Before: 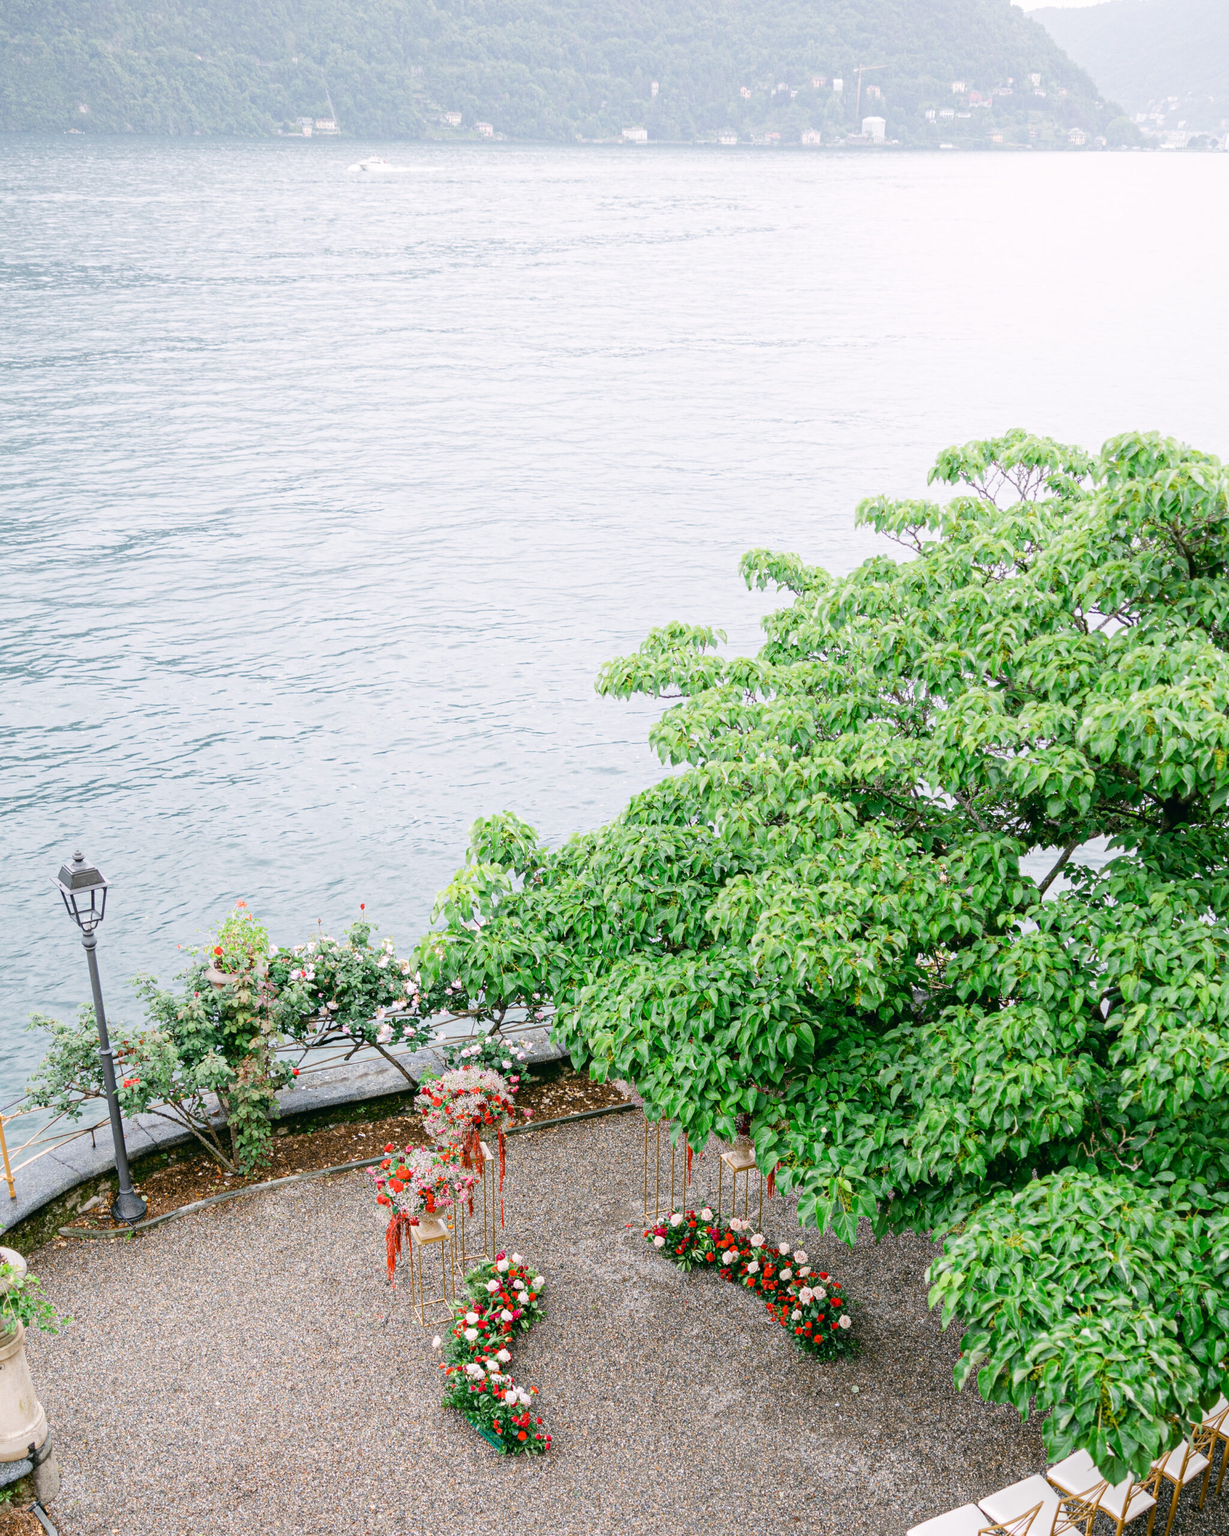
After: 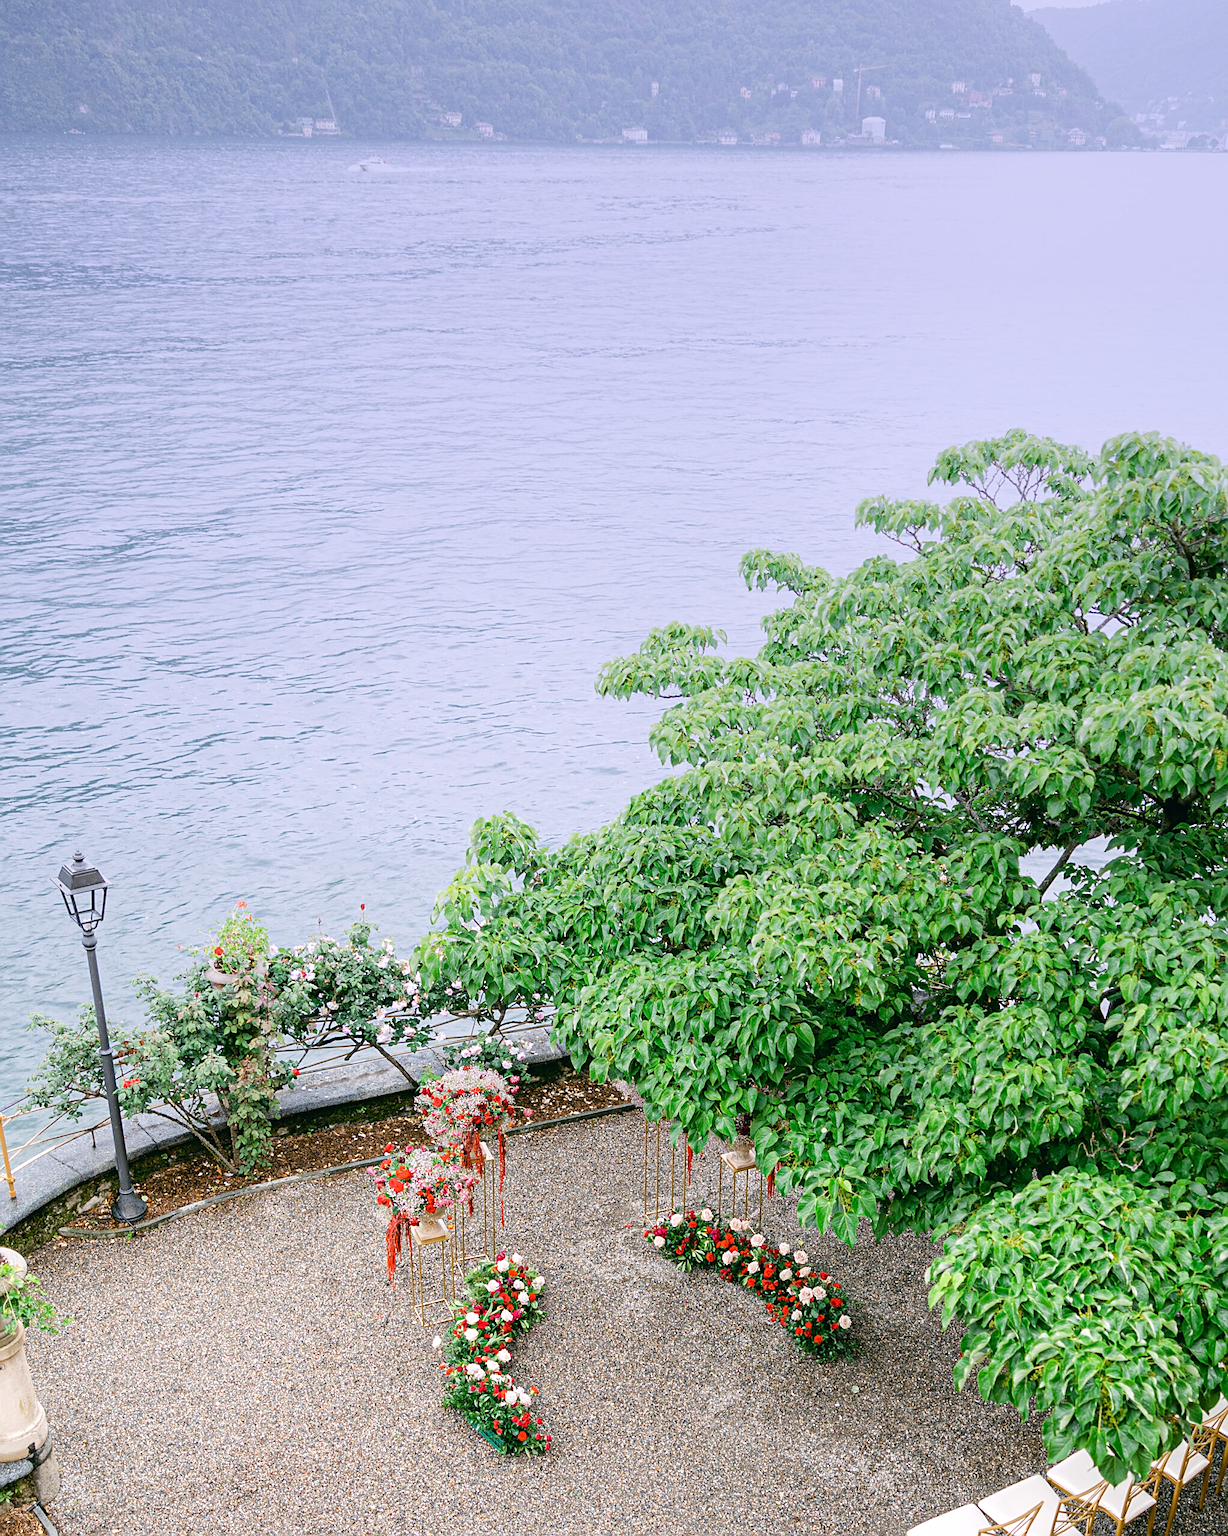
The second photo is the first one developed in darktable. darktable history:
graduated density: hue 238.83°, saturation 50%
sharpen: on, module defaults
exposure: exposure 0.2 EV, compensate highlight preservation false
